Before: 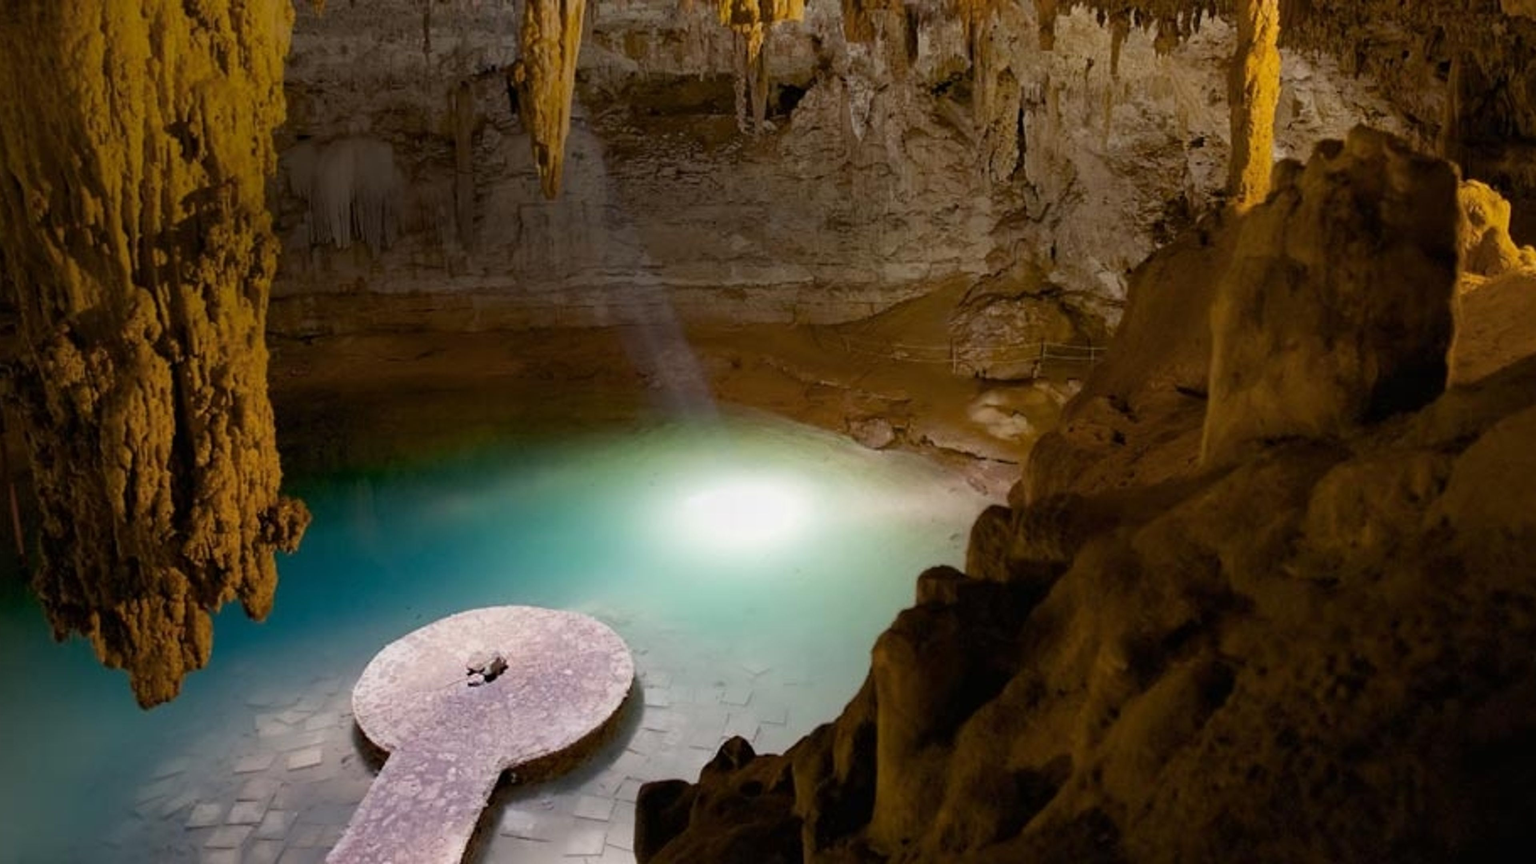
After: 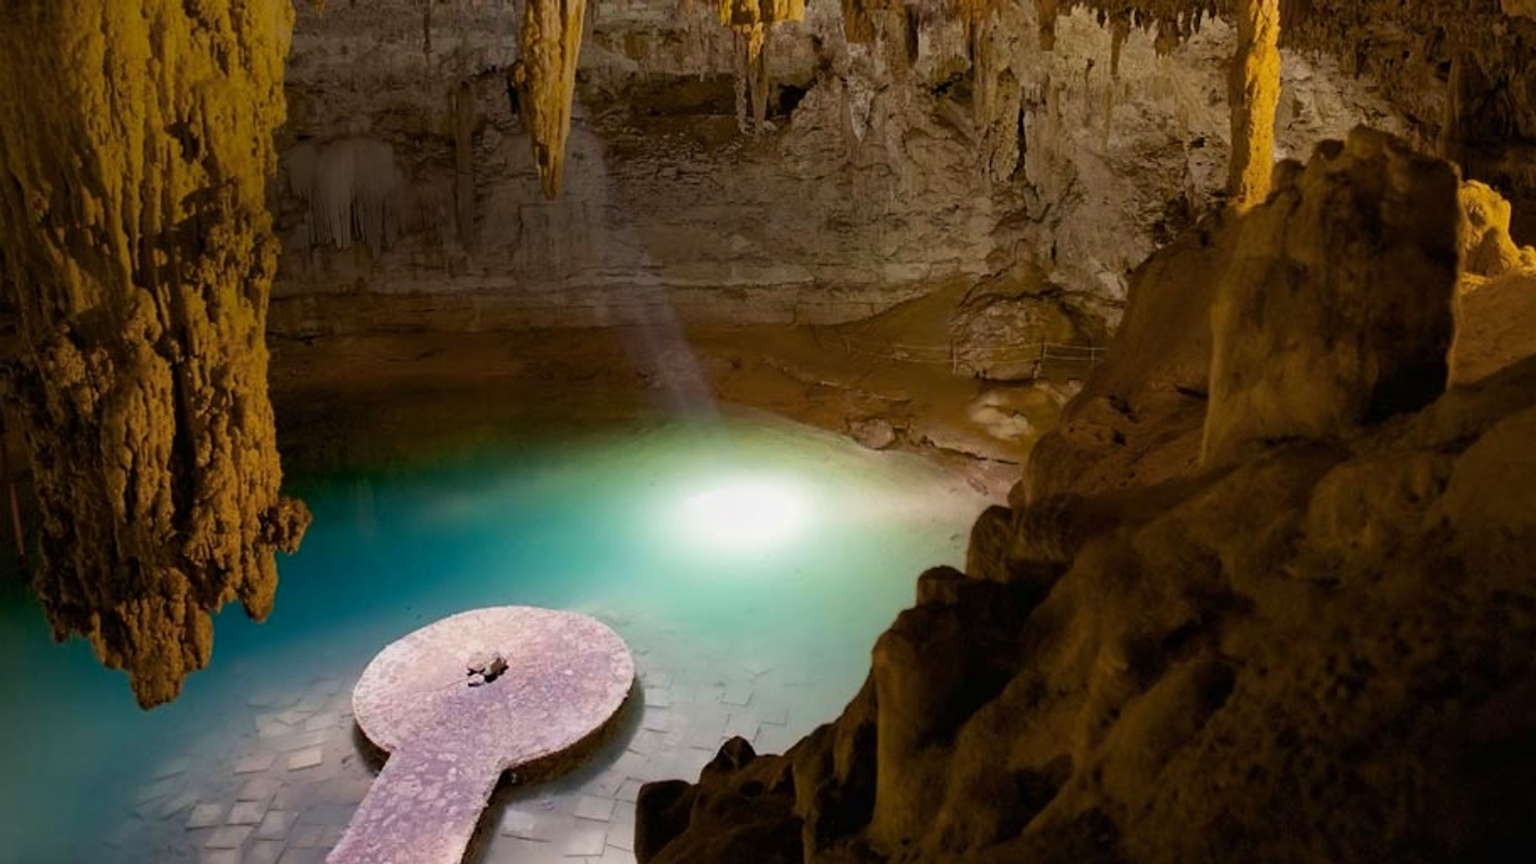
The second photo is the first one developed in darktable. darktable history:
exposure: compensate highlight preservation false
velvia: on, module defaults
